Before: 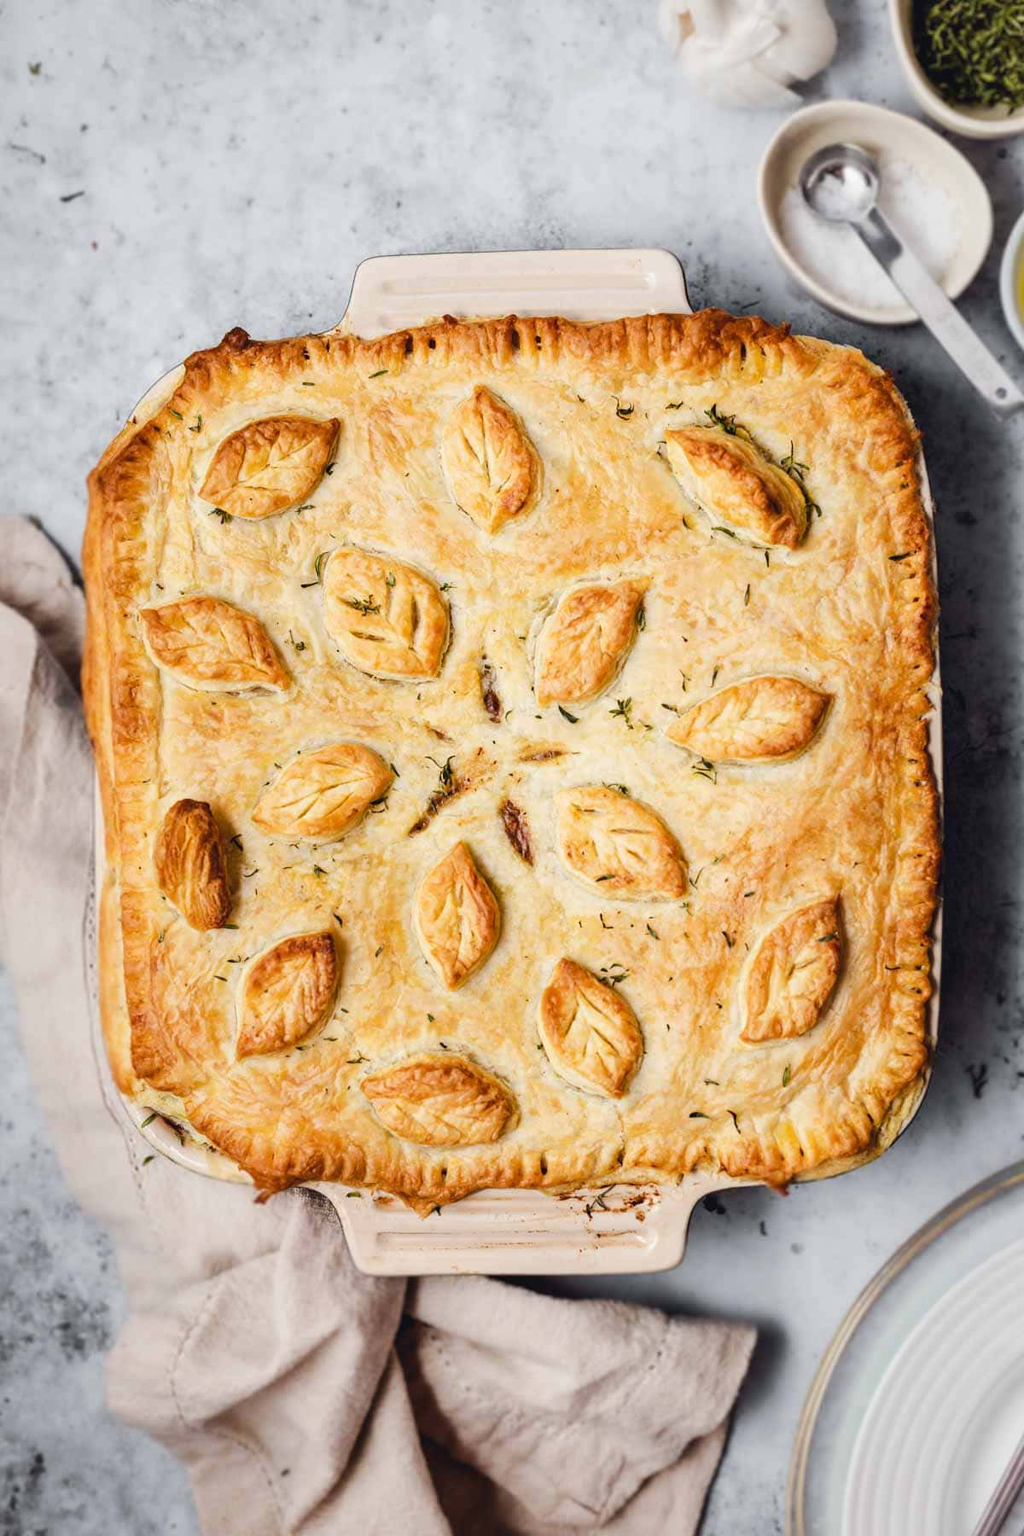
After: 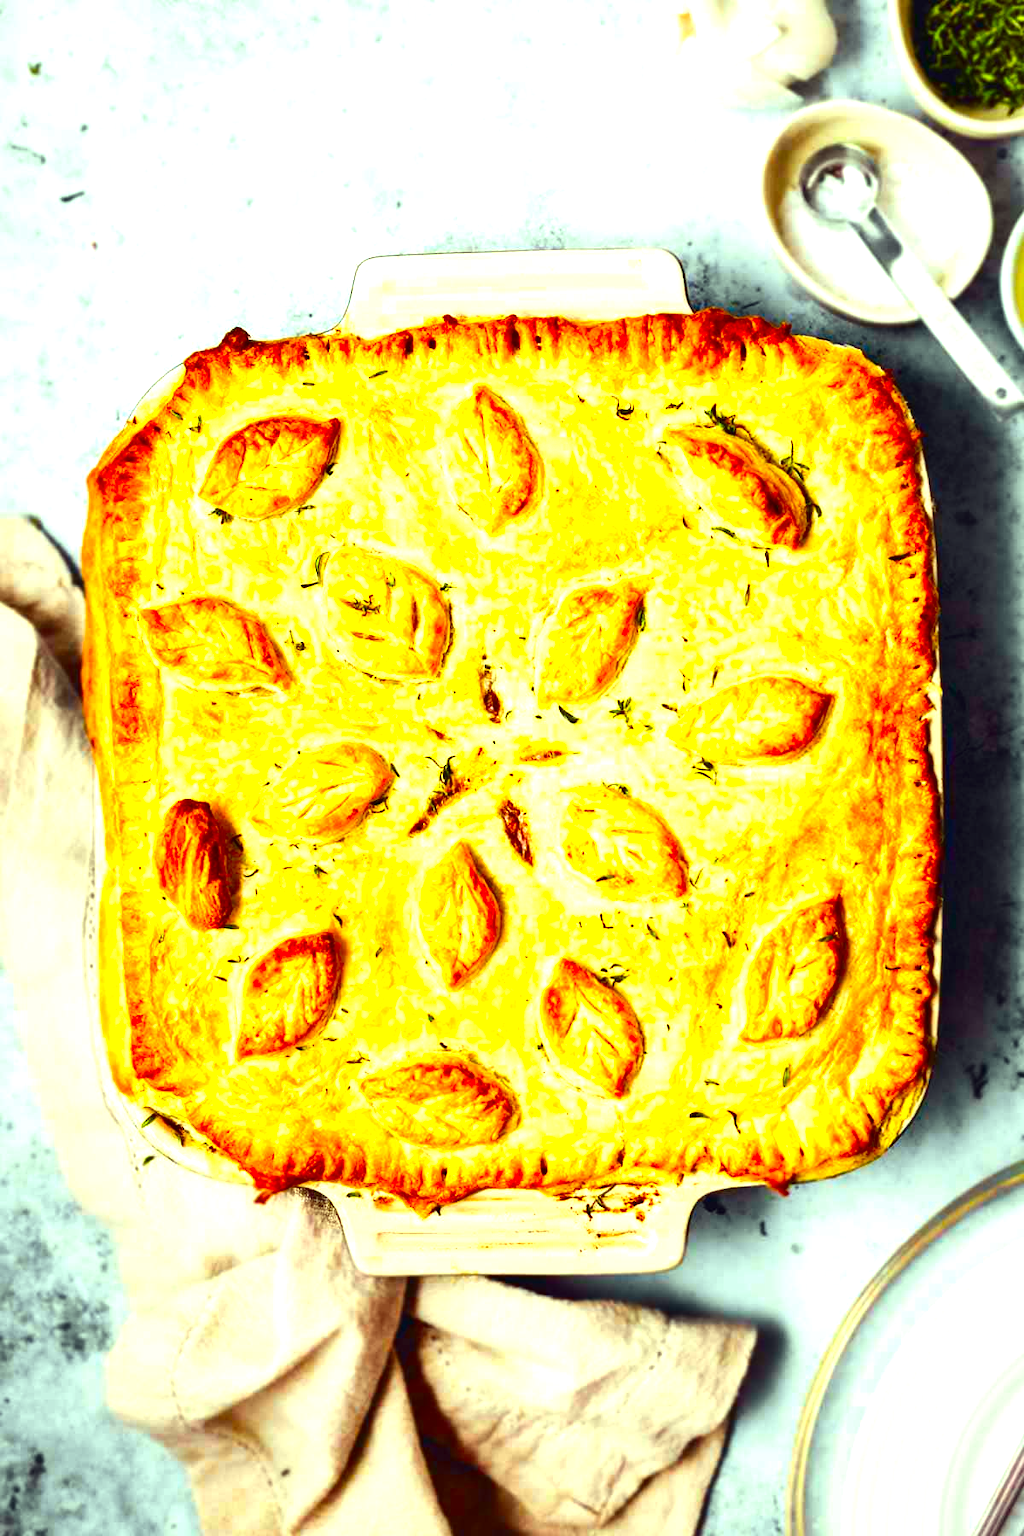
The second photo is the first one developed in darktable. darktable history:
color correction: highlights a* -10.75, highlights b* 9.83, saturation 1.71
contrast brightness saturation: contrast 0.102, brightness -0.259, saturation 0.147
exposure: black level correction -0.002, exposure 1.109 EV, compensate highlight preservation false
